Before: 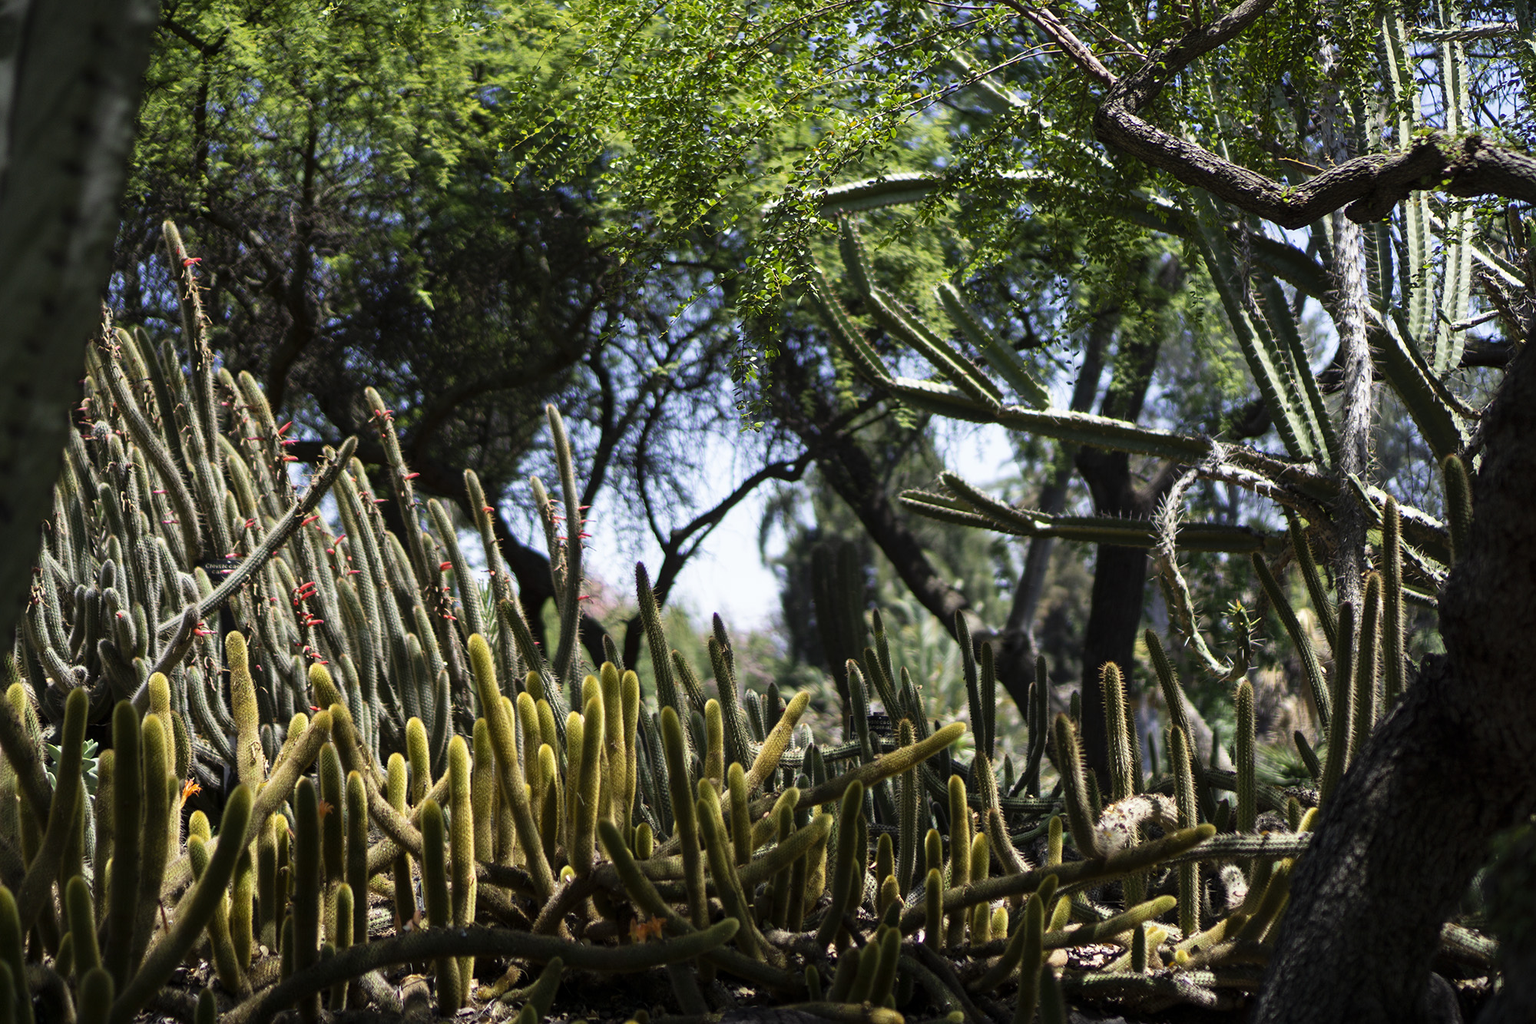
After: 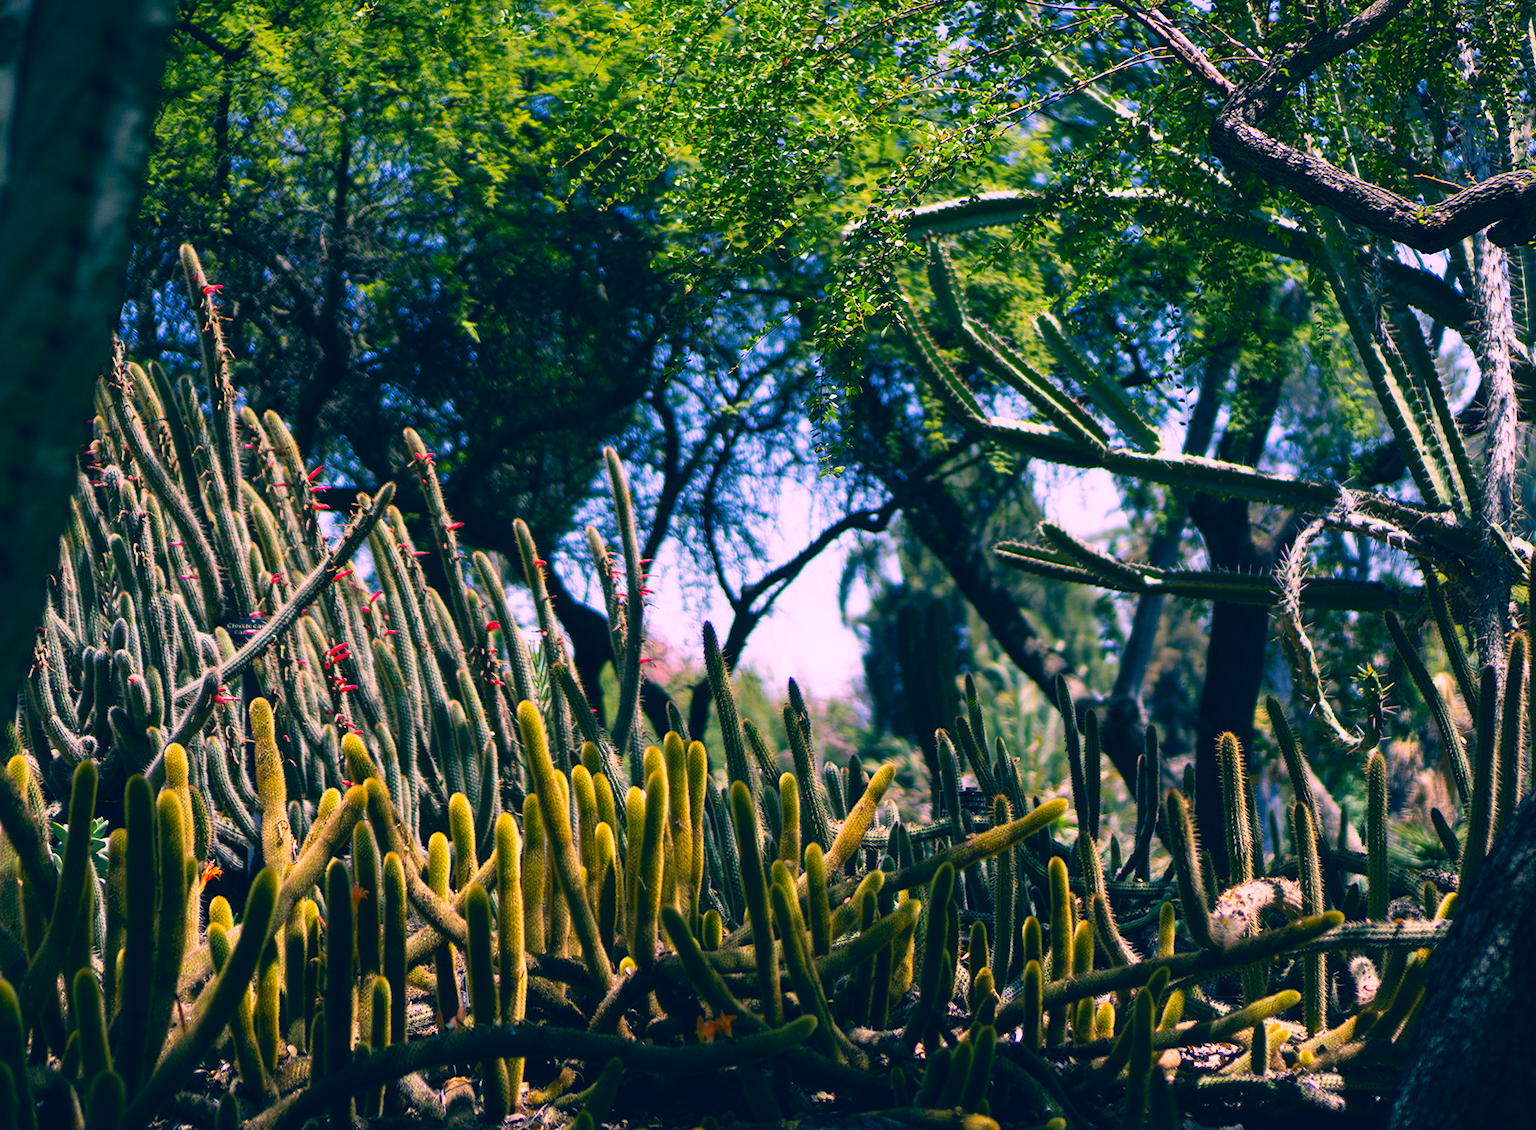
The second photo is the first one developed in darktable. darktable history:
crop: right 9.509%, bottom 0.031%
color correction: highlights a* 17.03, highlights b* 0.205, shadows a* -15.38, shadows b* -14.56, saturation 1.5
